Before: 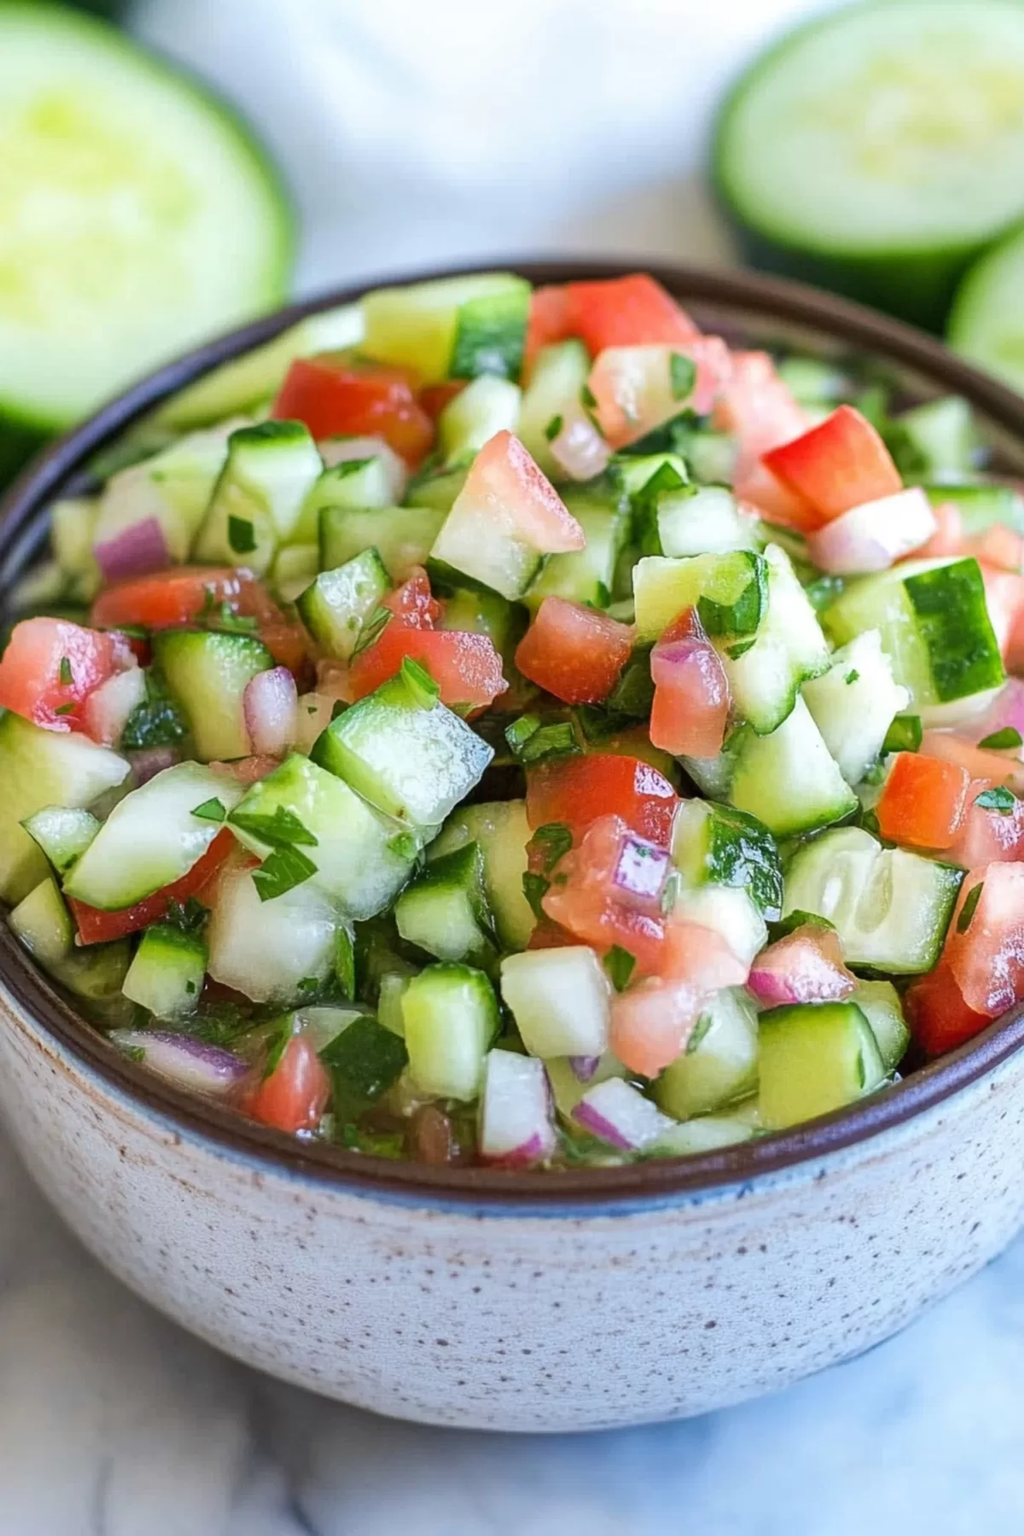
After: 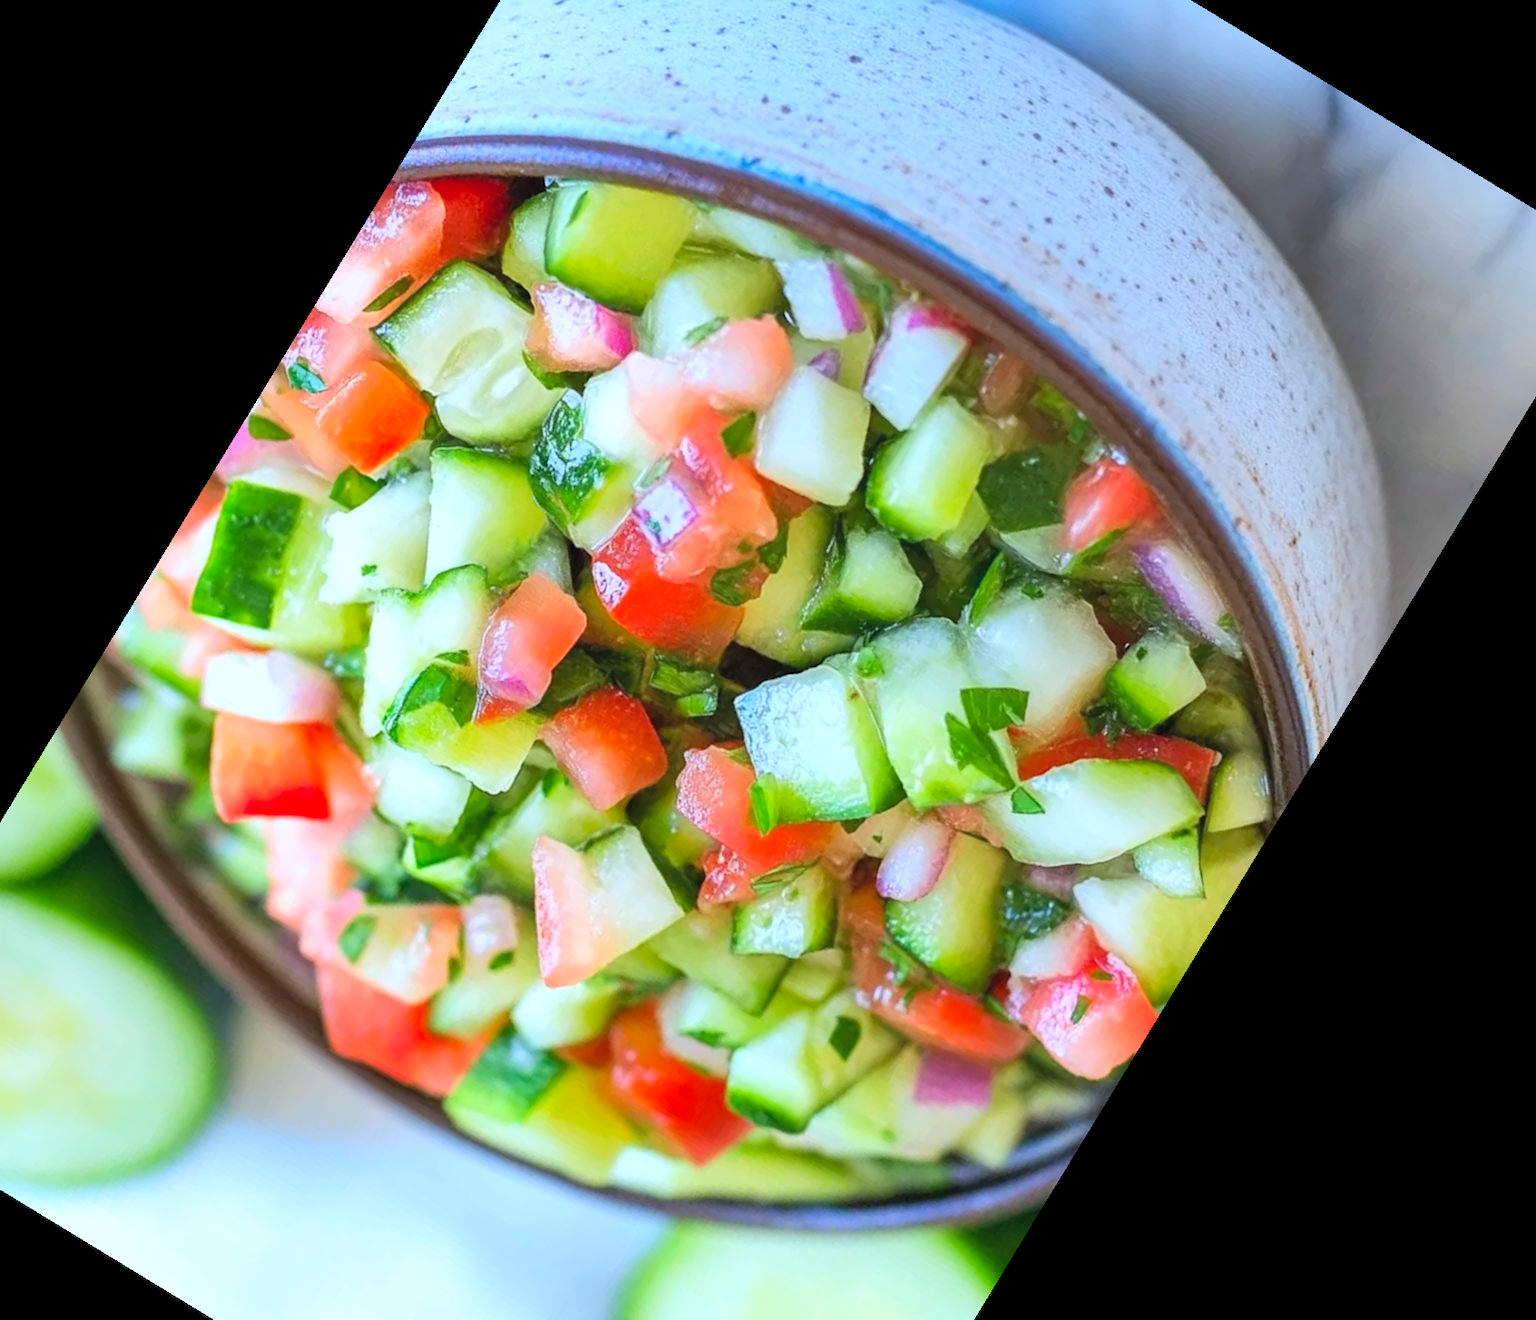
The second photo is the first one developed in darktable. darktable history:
crop and rotate: angle 148.68°, left 9.111%, top 15.603%, right 4.588%, bottom 17.041%
contrast brightness saturation: contrast 0.07, brightness 0.18, saturation 0.4
color correction: highlights a* -4.18, highlights b* -10.81
